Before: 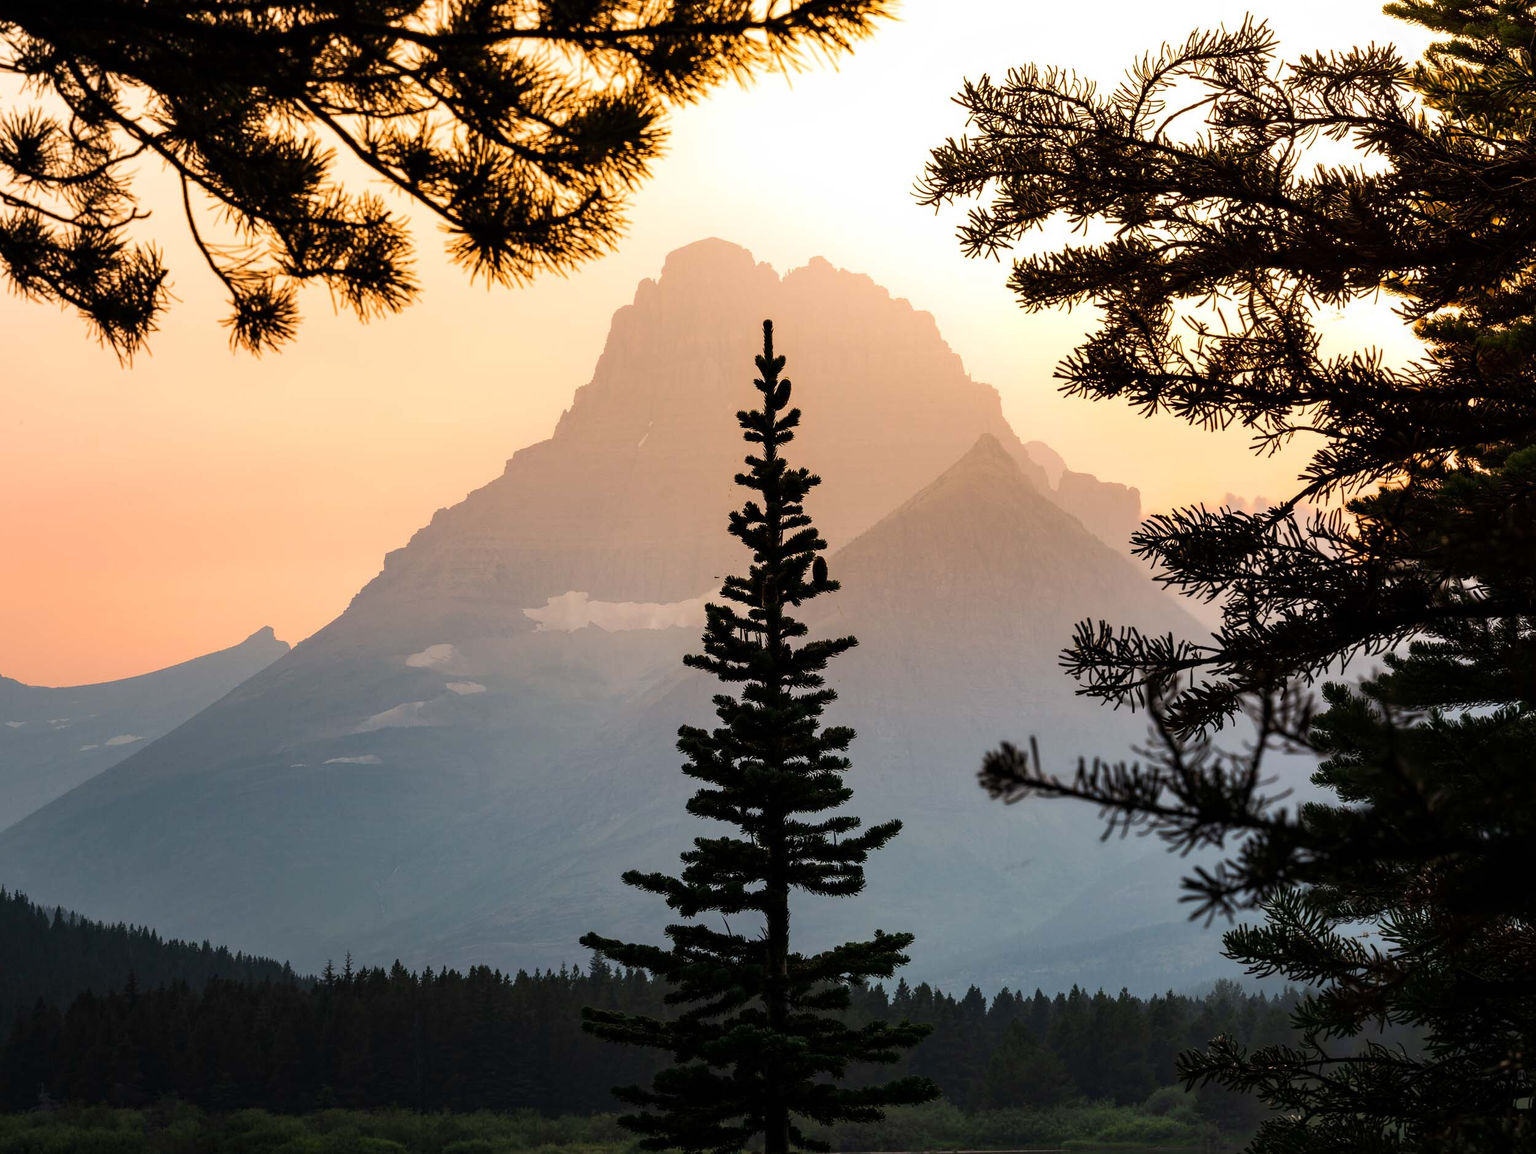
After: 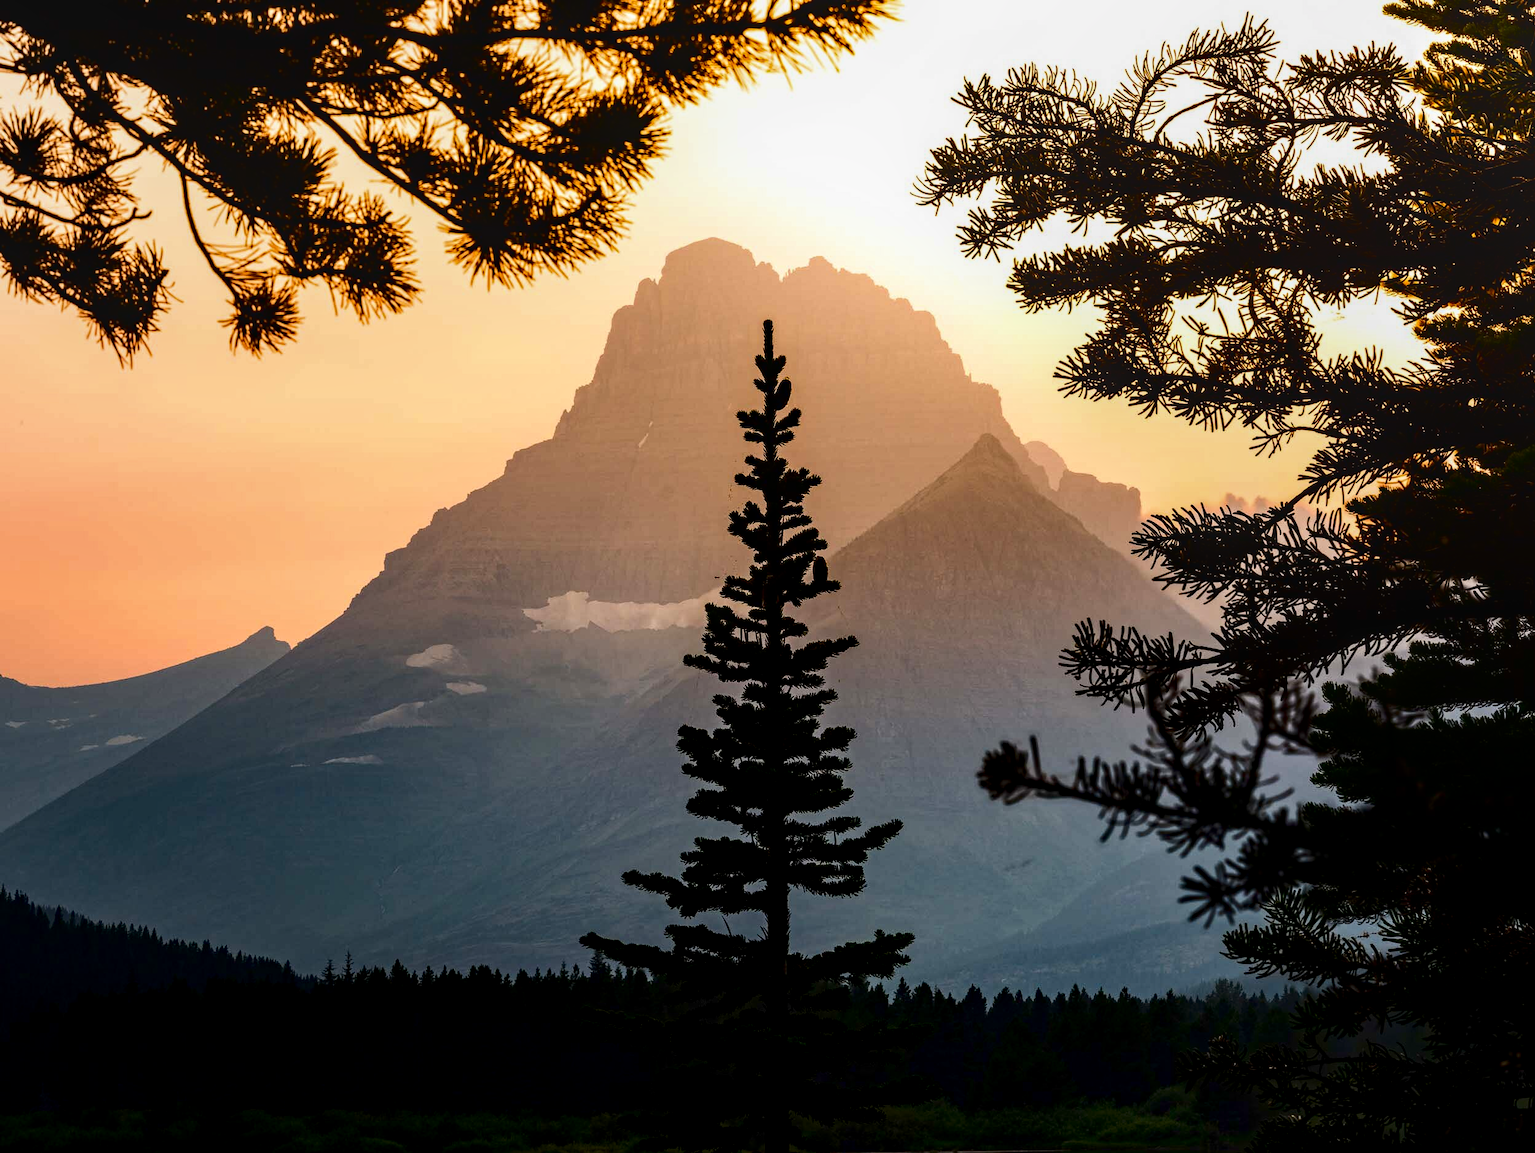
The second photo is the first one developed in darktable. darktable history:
haze removal: compatibility mode true, adaptive false
contrast brightness saturation: contrast 0.186, brightness -0.239, saturation 0.114
local contrast: on, module defaults
